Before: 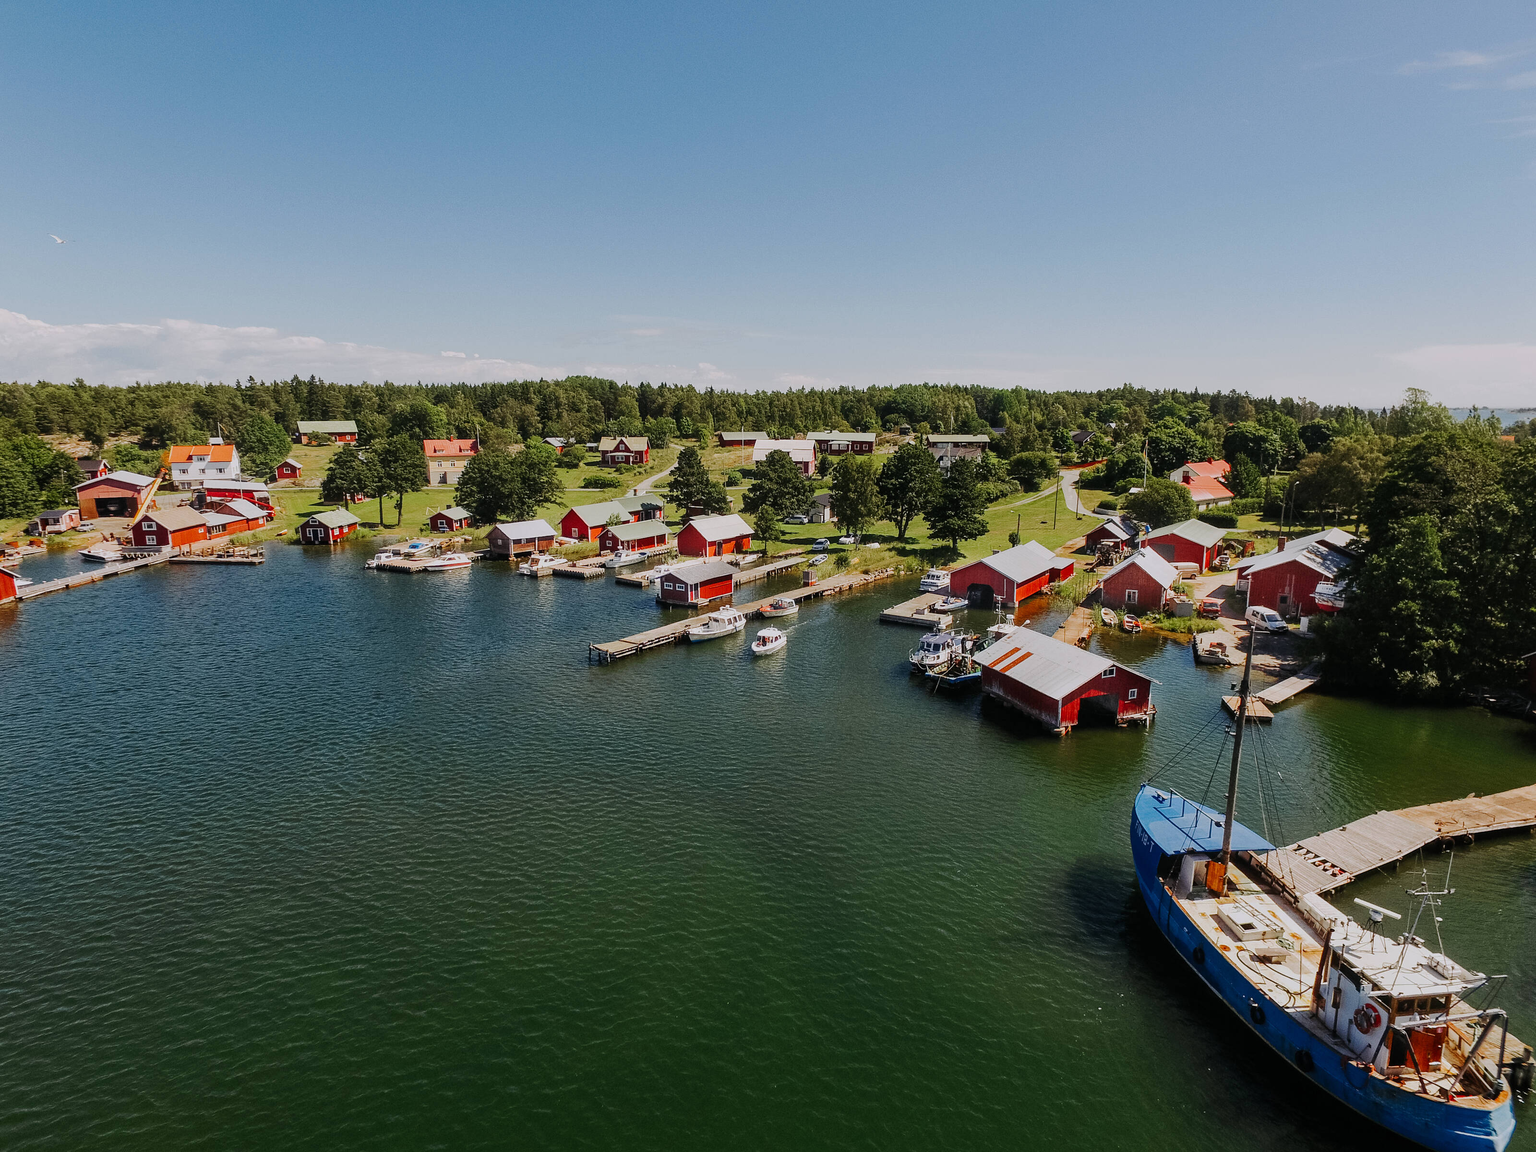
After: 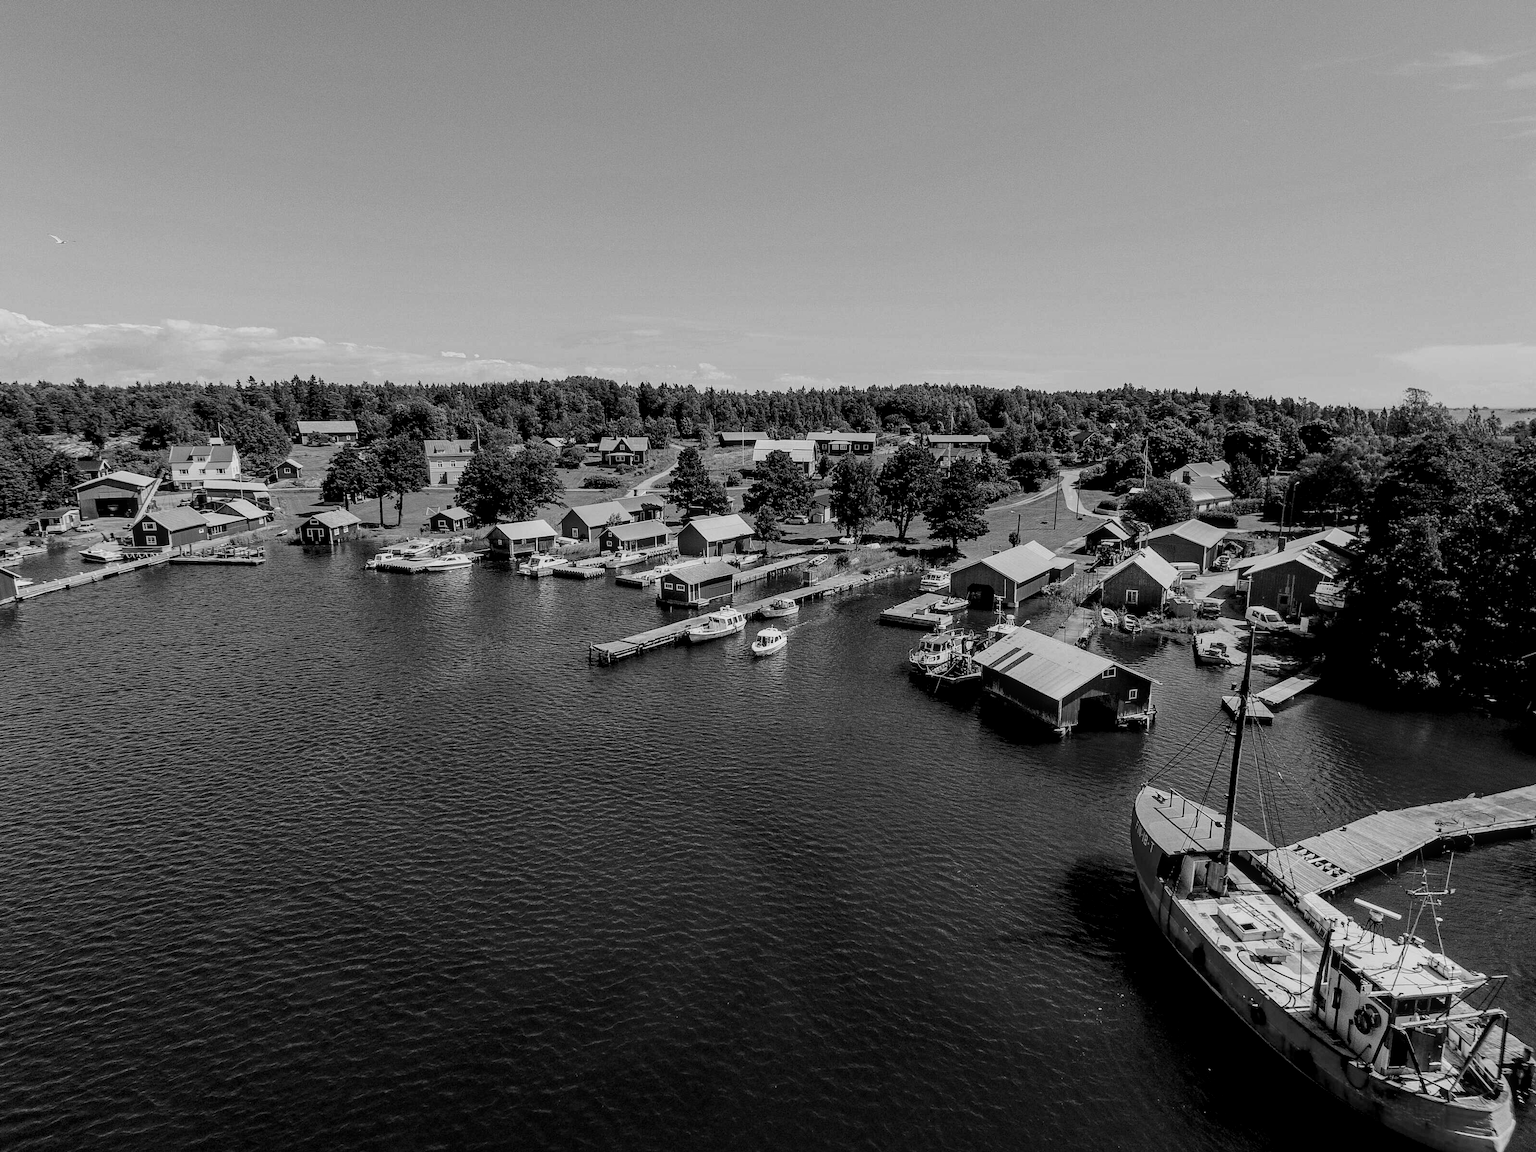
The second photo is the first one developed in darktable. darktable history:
color calibration: output gray [0.21, 0.42, 0.37, 0], x 0.37, y 0.382, temperature 4315.64 K, saturation algorithm version 1 (2020)
haze removal: strength 0.298, distance 0.25, compatibility mode true, adaptive false
exposure: black level correction 0.011, compensate exposure bias true, compensate highlight preservation false
local contrast: on, module defaults
